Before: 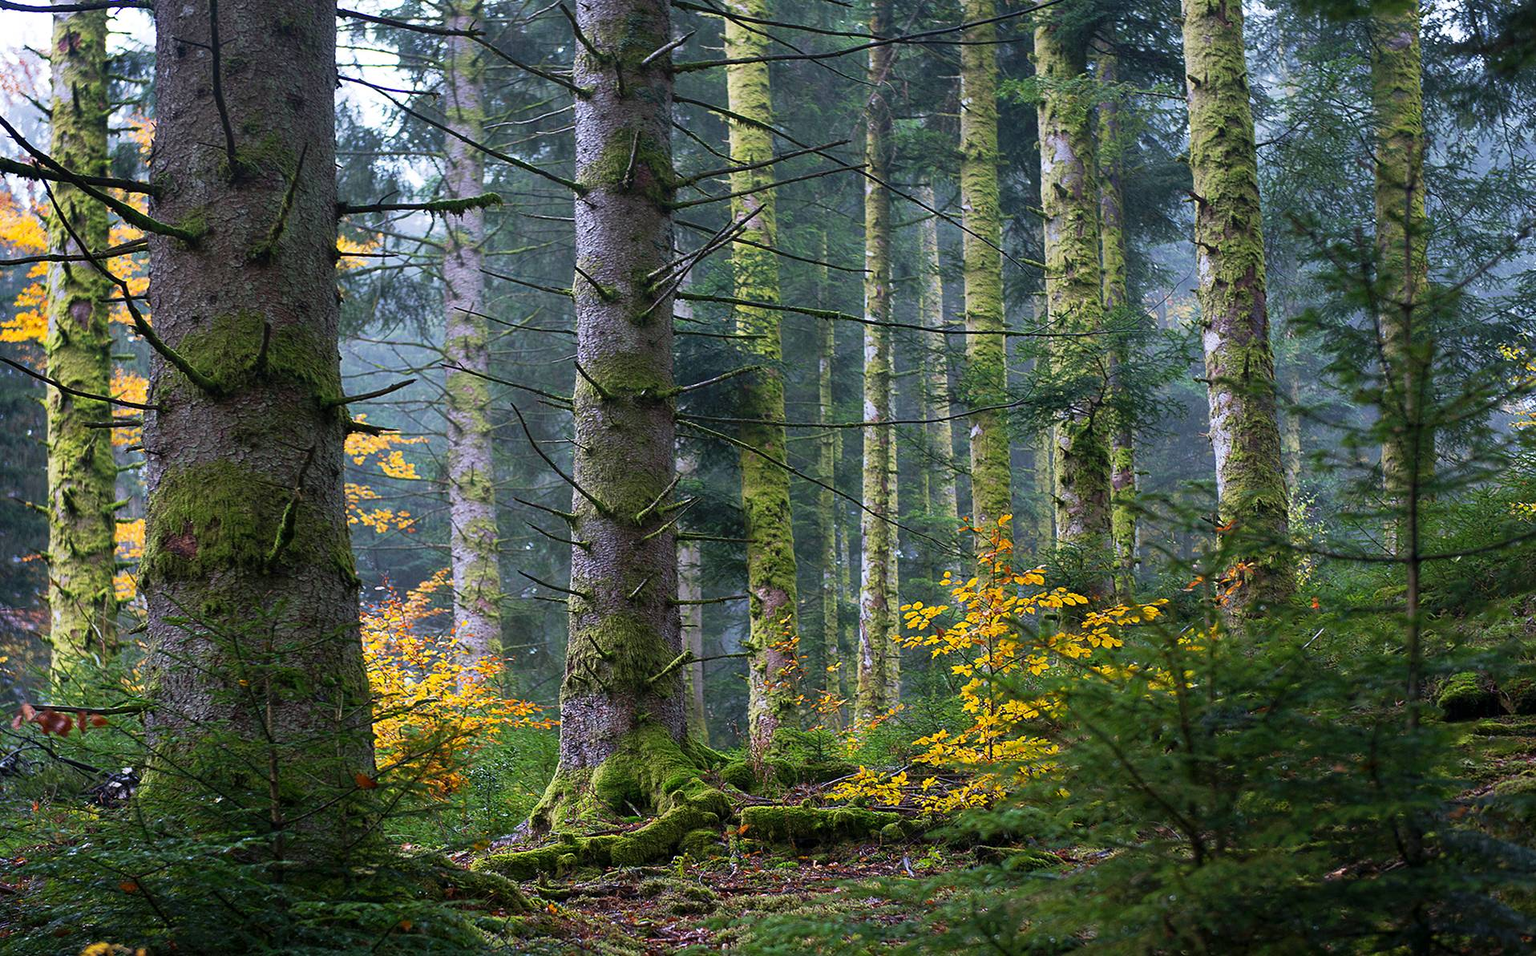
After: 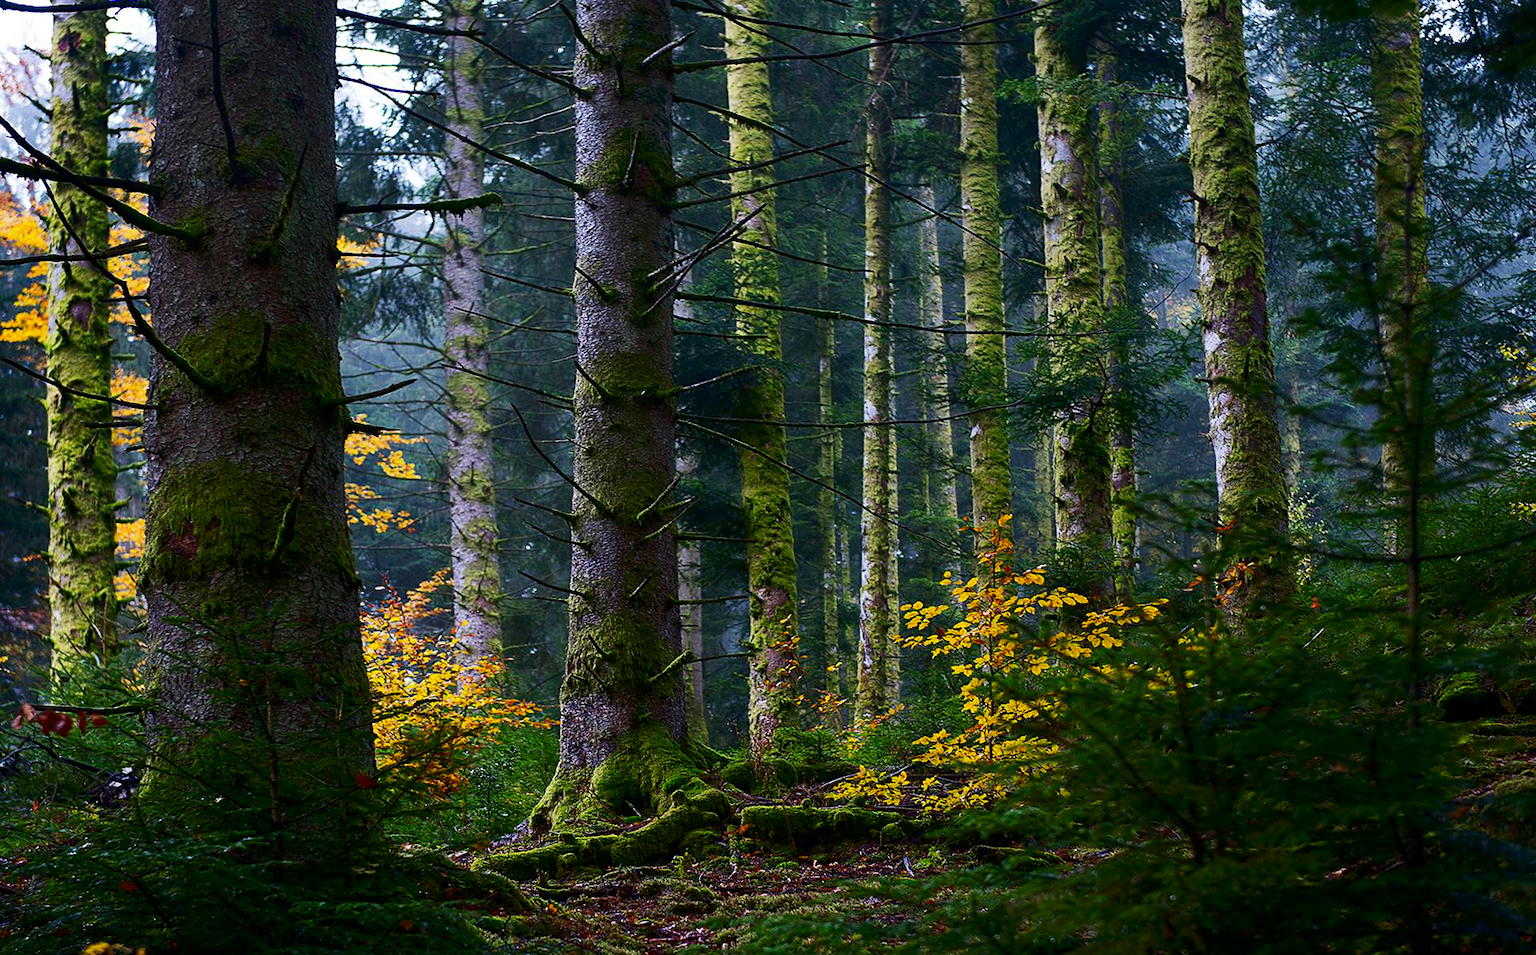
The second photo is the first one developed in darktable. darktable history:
contrast brightness saturation: contrast 0.133, brightness -0.243, saturation 0.145
